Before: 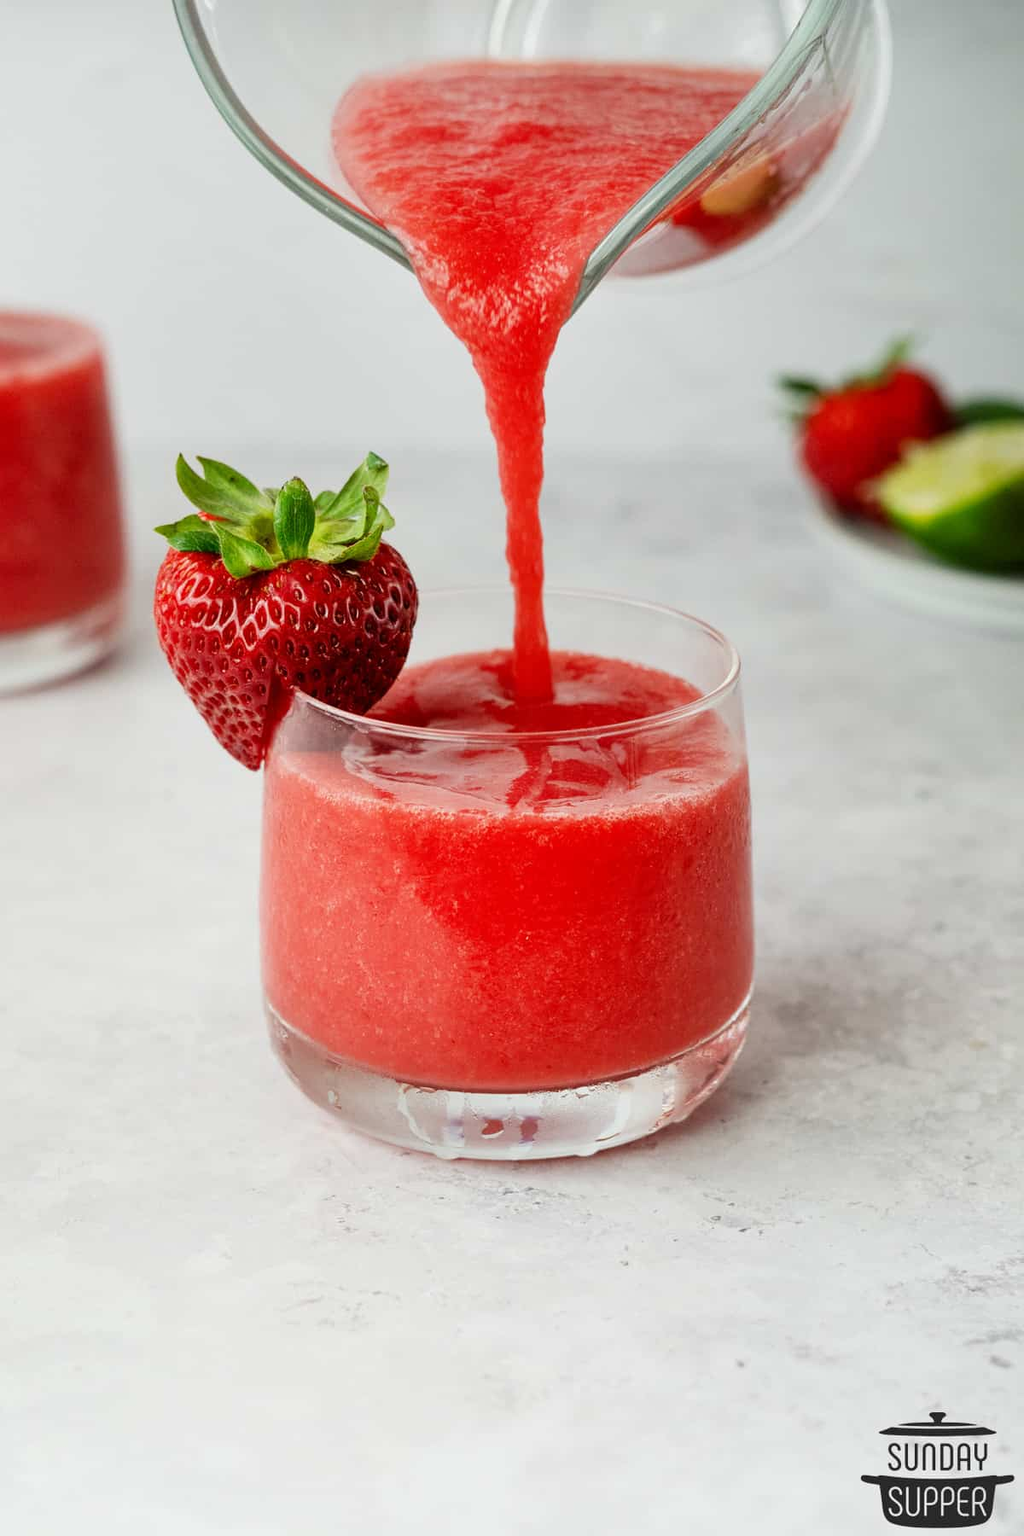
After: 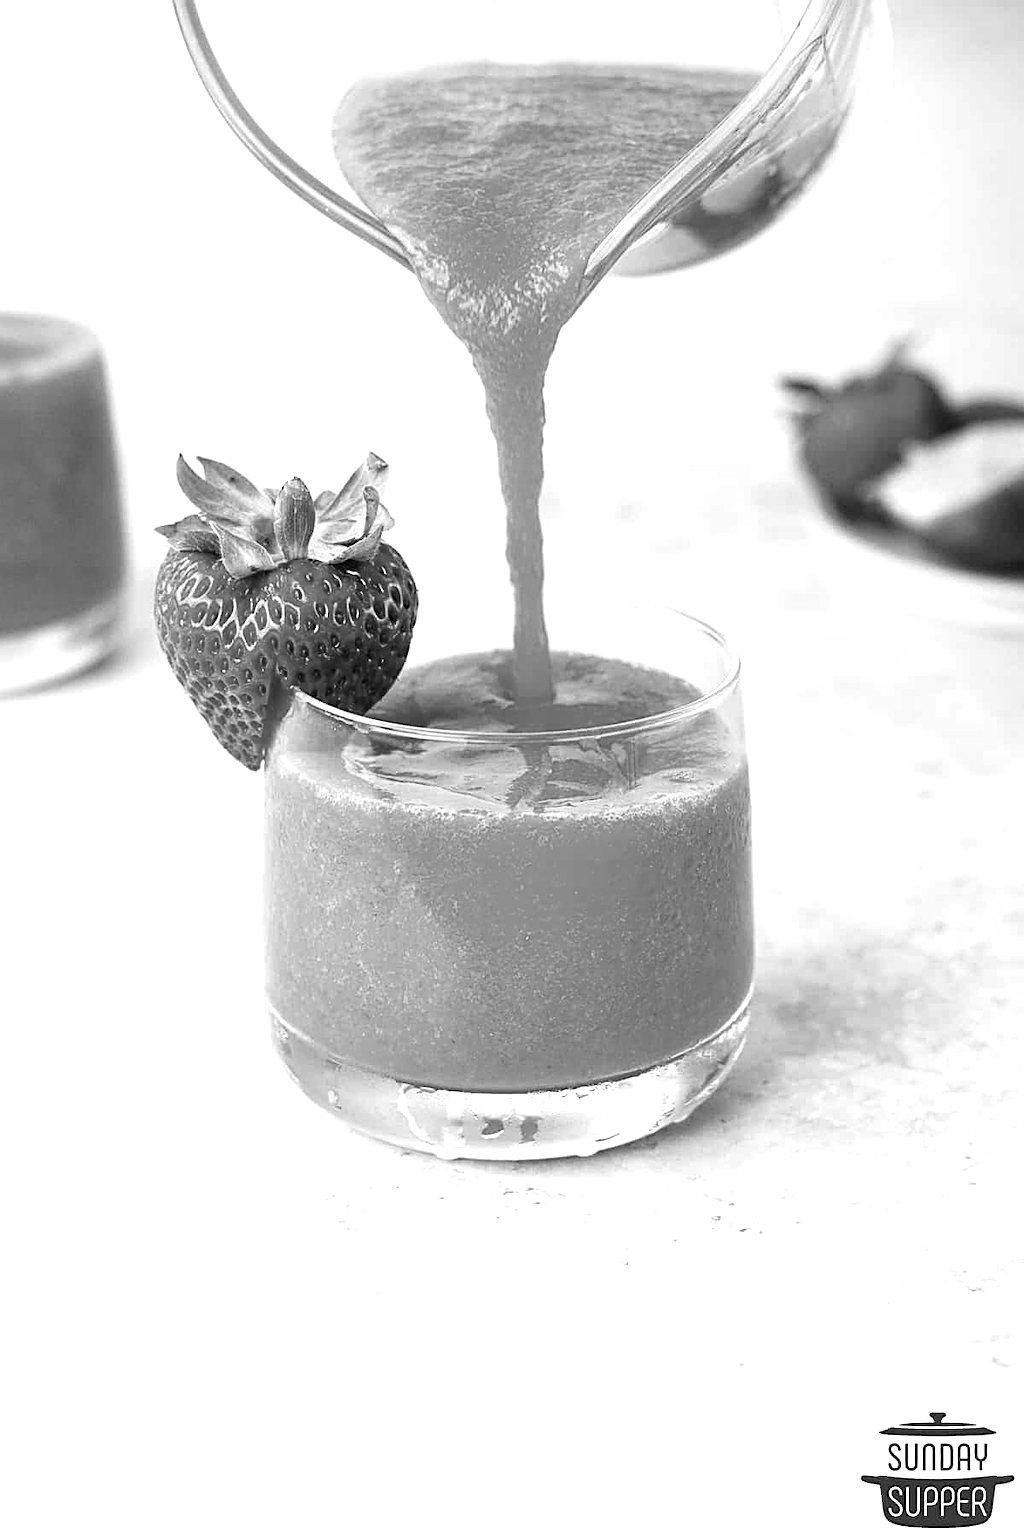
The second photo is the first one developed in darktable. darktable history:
sharpen: on, module defaults
monochrome: on, module defaults
exposure: black level correction 0, exposure 0.9 EV, compensate highlight preservation false
